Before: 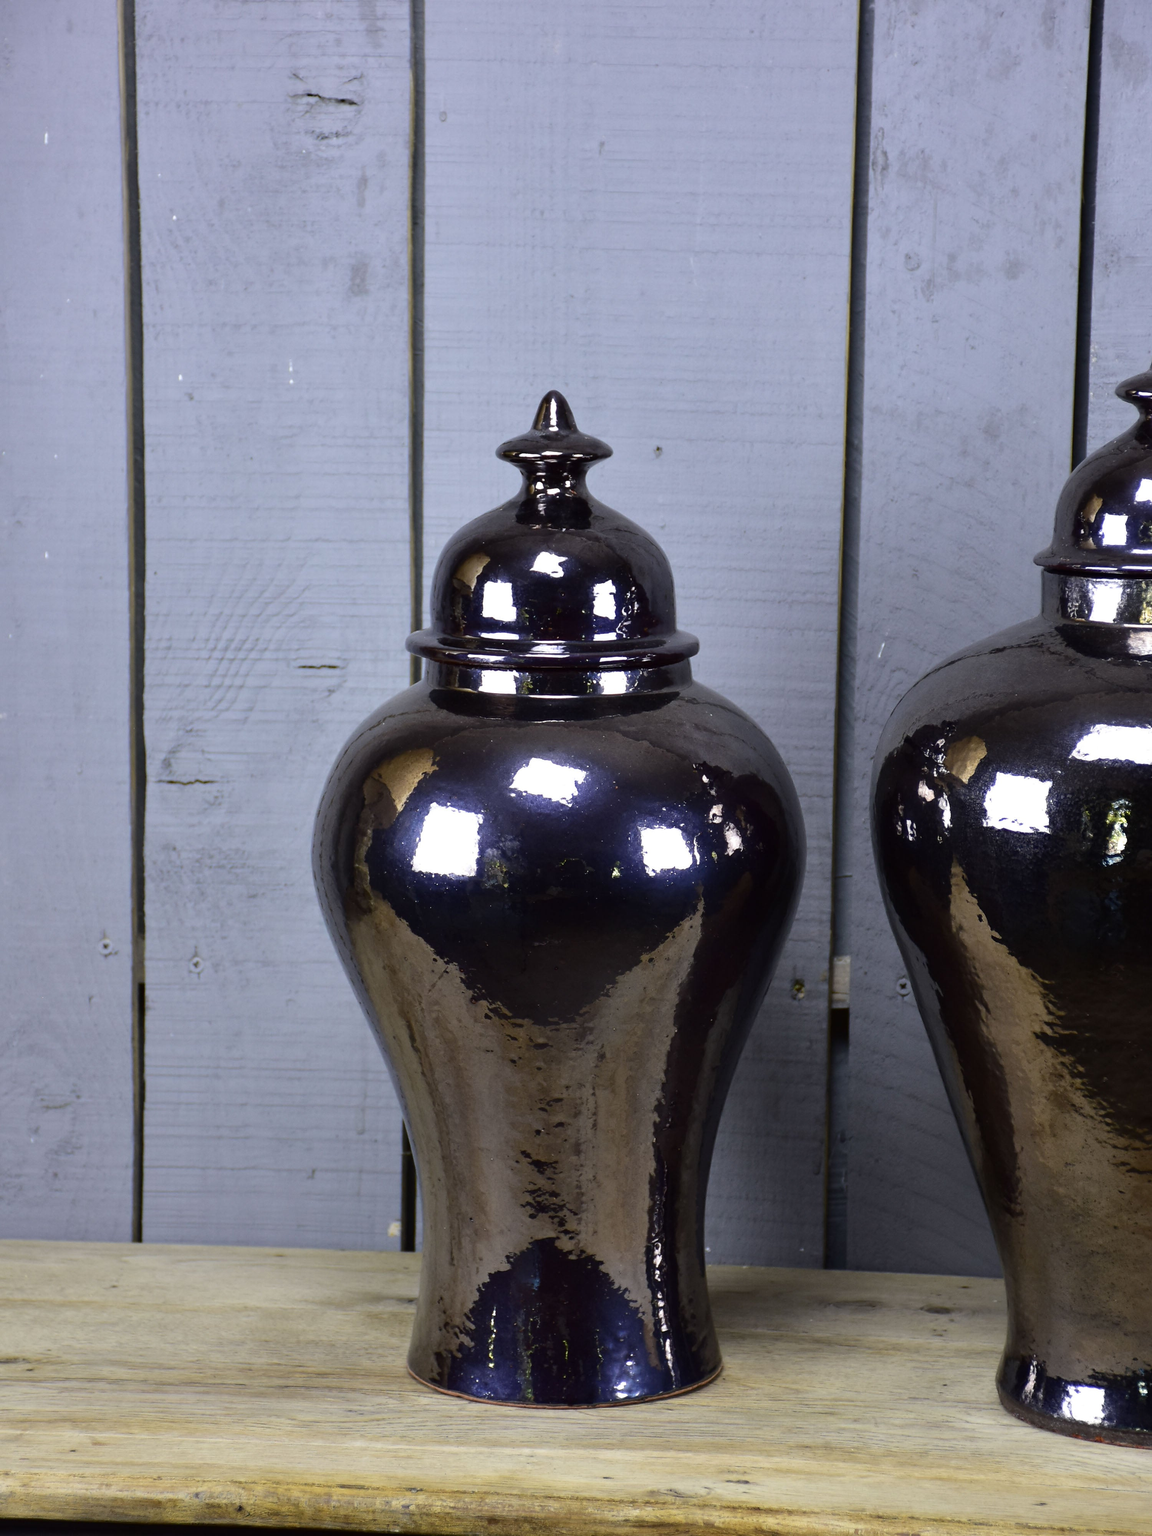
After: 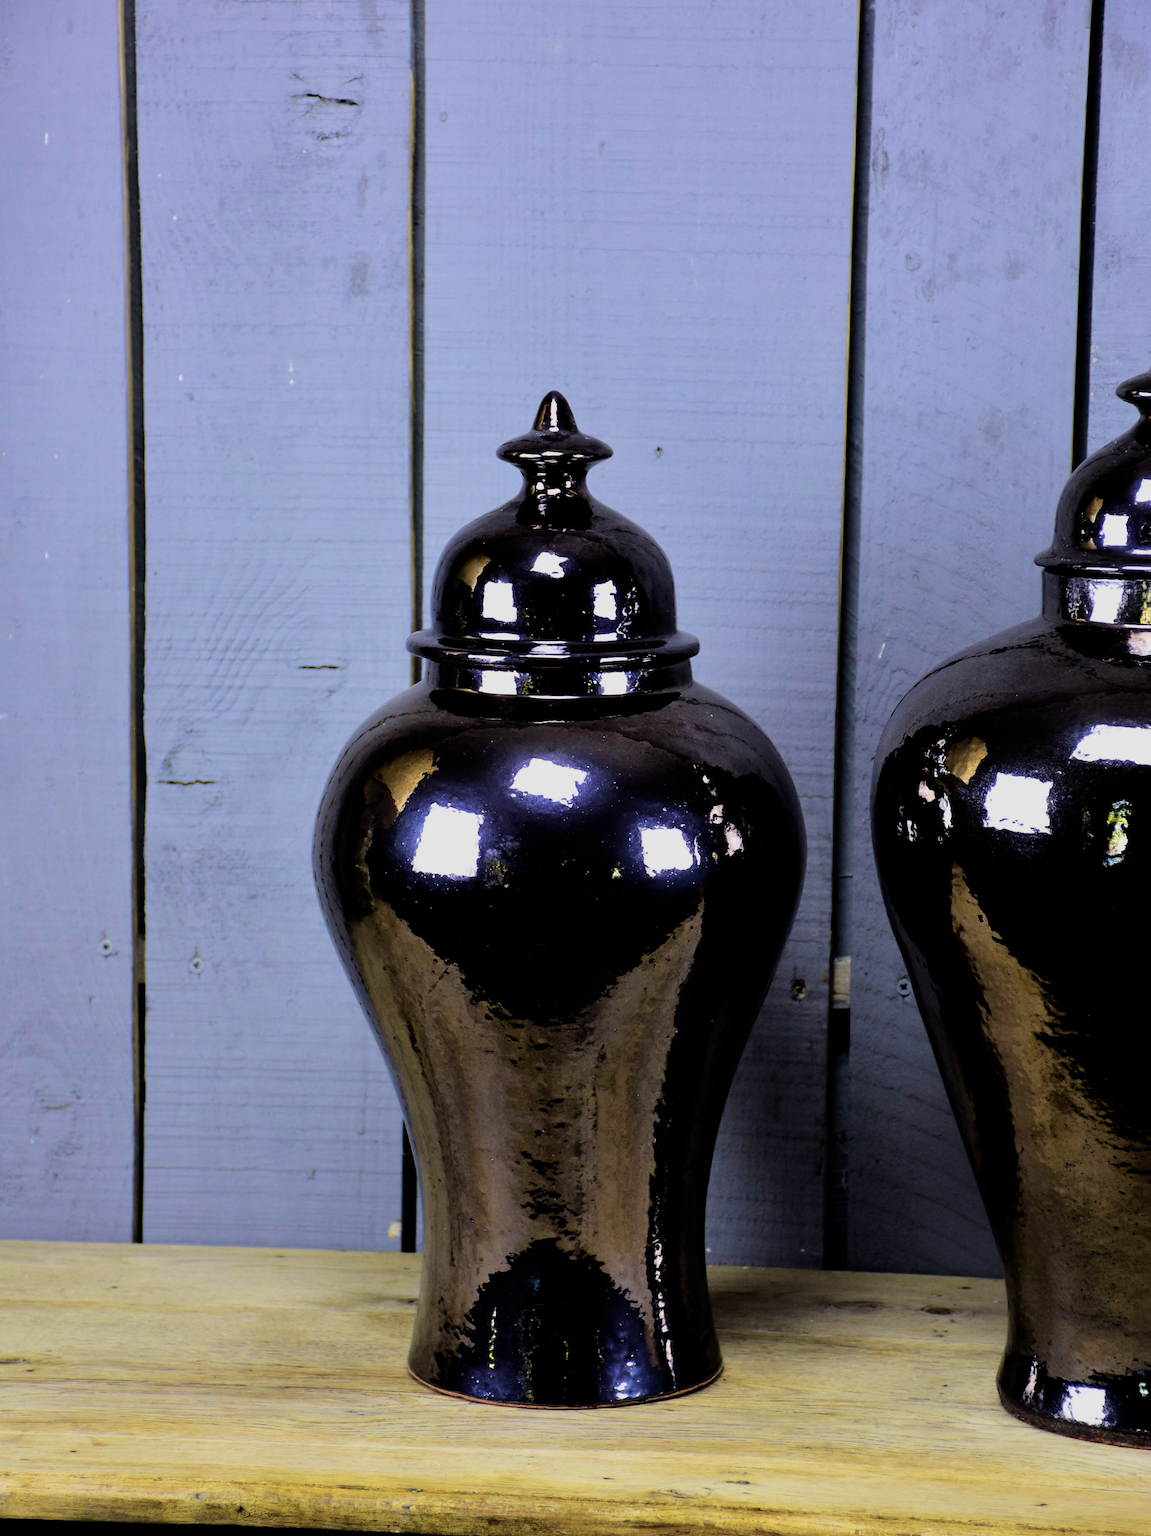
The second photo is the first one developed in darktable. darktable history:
velvia: strength 75%
filmic rgb: black relative exposure -5 EV, hardness 2.88, contrast 1.3
